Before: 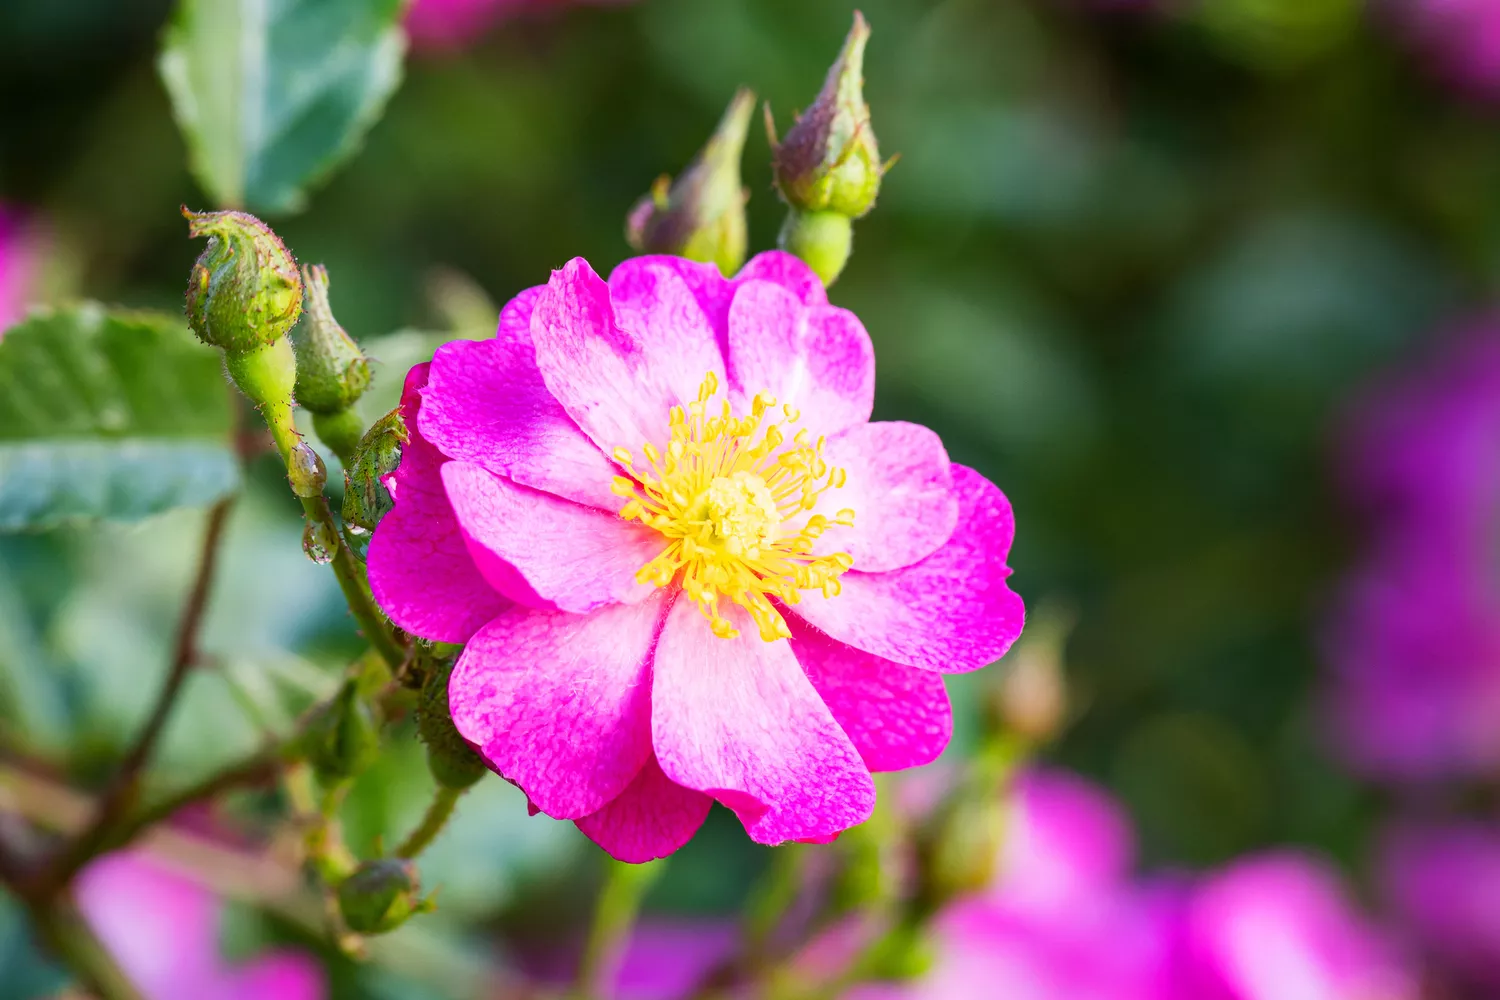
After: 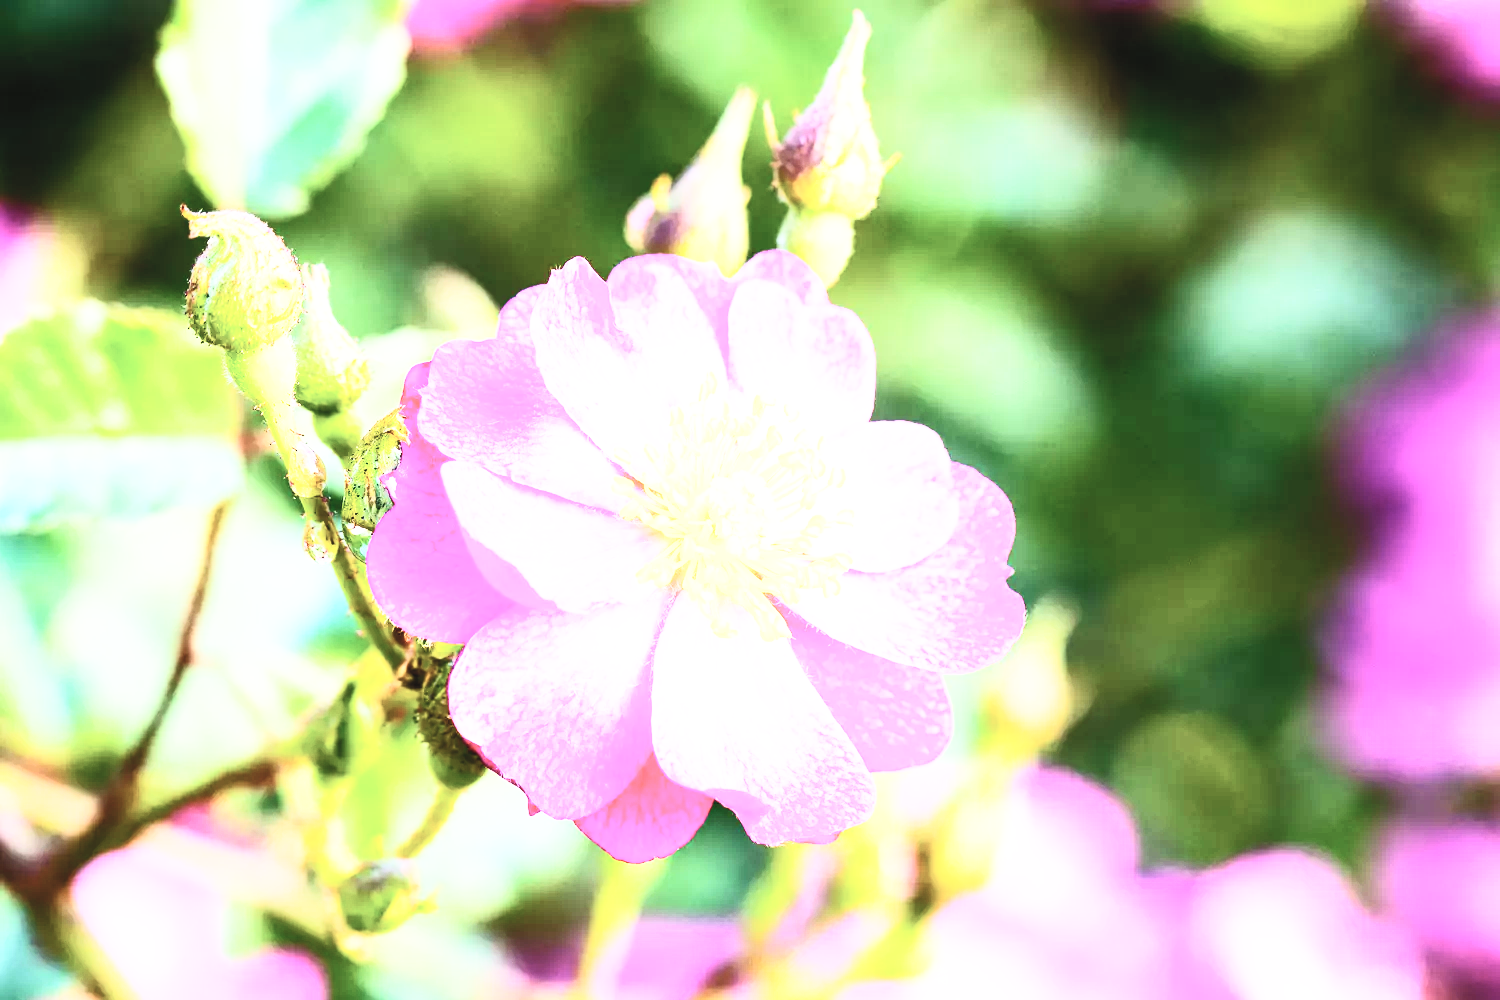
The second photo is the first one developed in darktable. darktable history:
color balance rgb: shadows lift › chroma 0.813%, shadows lift › hue 115.33°, perceptual saturation grading › global saturation 20%, perceptual saturation grading › highlights -49.784%, perceptual saturation grading › shadows 23.947%, perceptual brilliance grading › global brilliance 10.627%, perceptual brilliance grading › shadows 14.171%
base curve: curves: ch0 [(0, 0) (0.007, 0.004) (0.027, 0.03) (0.046, 0.07) (0.207, 0.54) (0.442, 0.872) (0.673, 0.972) (1, 1)], preserve colors none
contrast brightness saturation: contrast 0.551, brightness 0.571, saturation -0.345
